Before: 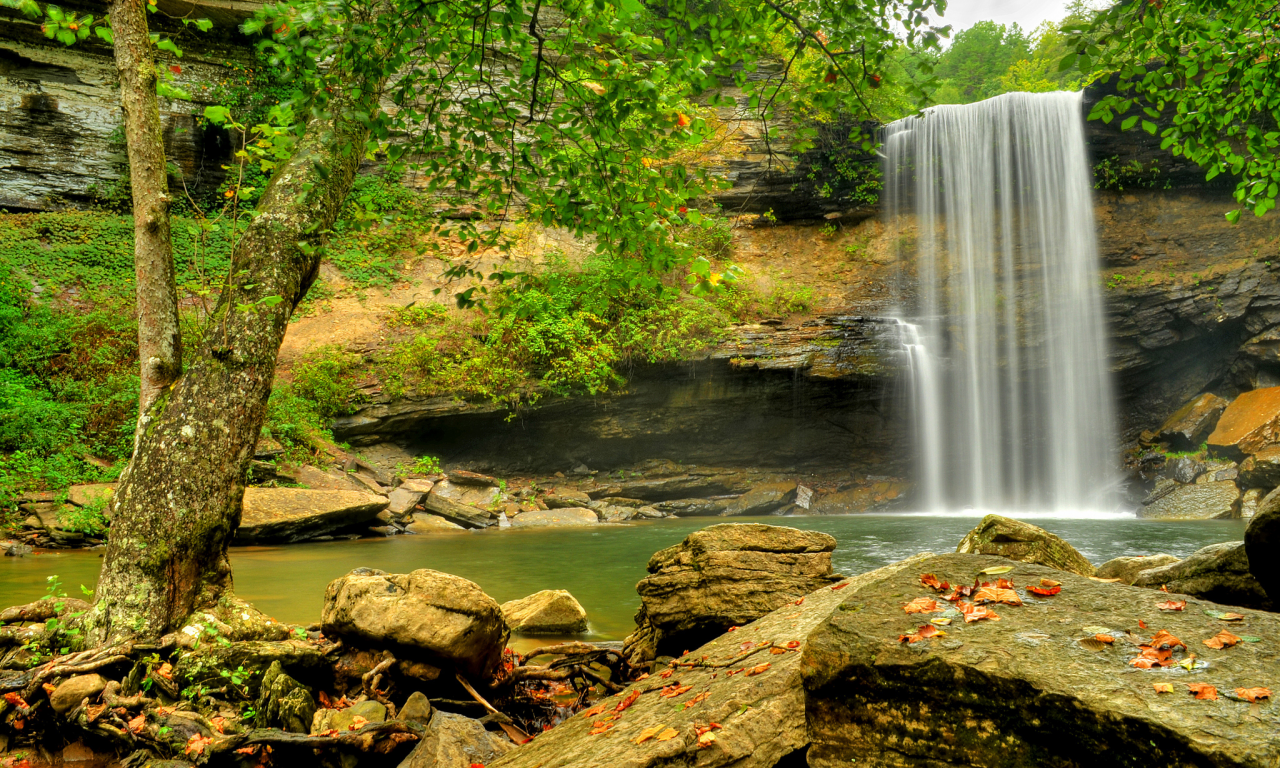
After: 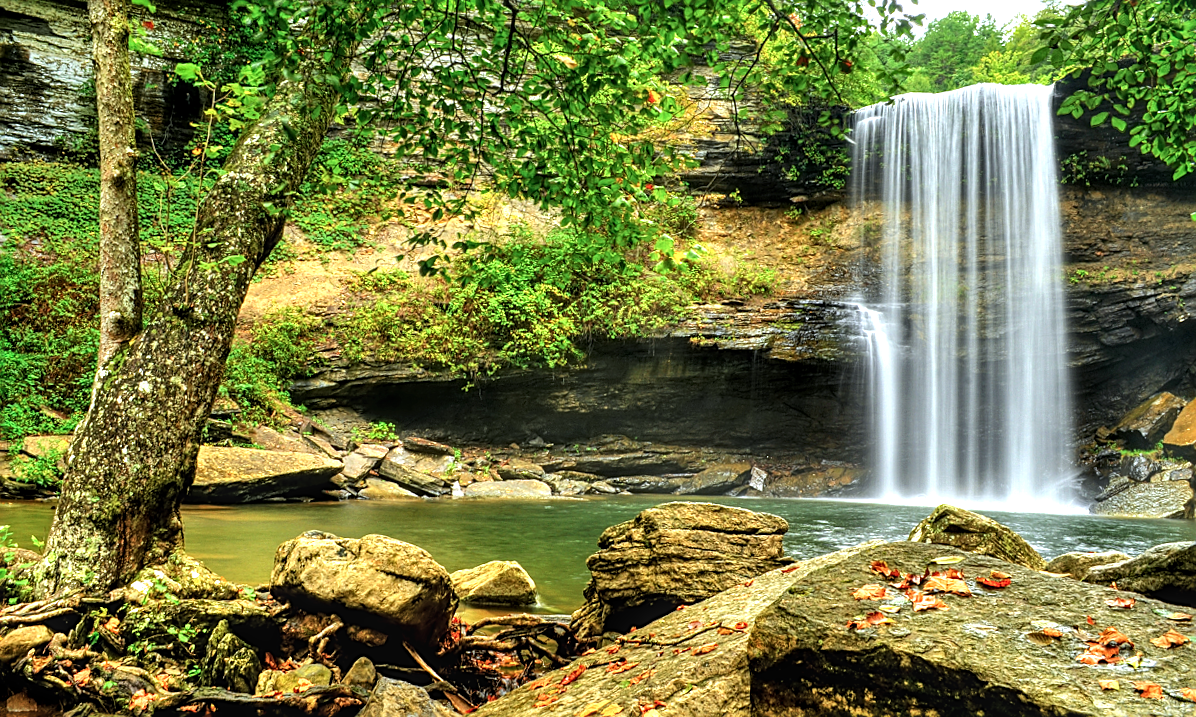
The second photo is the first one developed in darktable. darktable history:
crop and rotate: angle -2.44°
sharpen: on, module defaults
tone equalizer: -8 EV -0.779 EV, -7 EV -0.676 EV, -6 EV -0.589 EV, -5 EV -0.36 EV, -3 EV 0.381 EV, -2 EV 0.6 EV, -1 EV 0.685 EV, +0 EV 0.751 EV, edges refinement/feathering 500, mask exposure compensation -1.57 EV, preserve details no
local contrast: on, module defaults
color calibration: illuminant custom, x 0.371, y 0.382, temperature 4282.33 K
